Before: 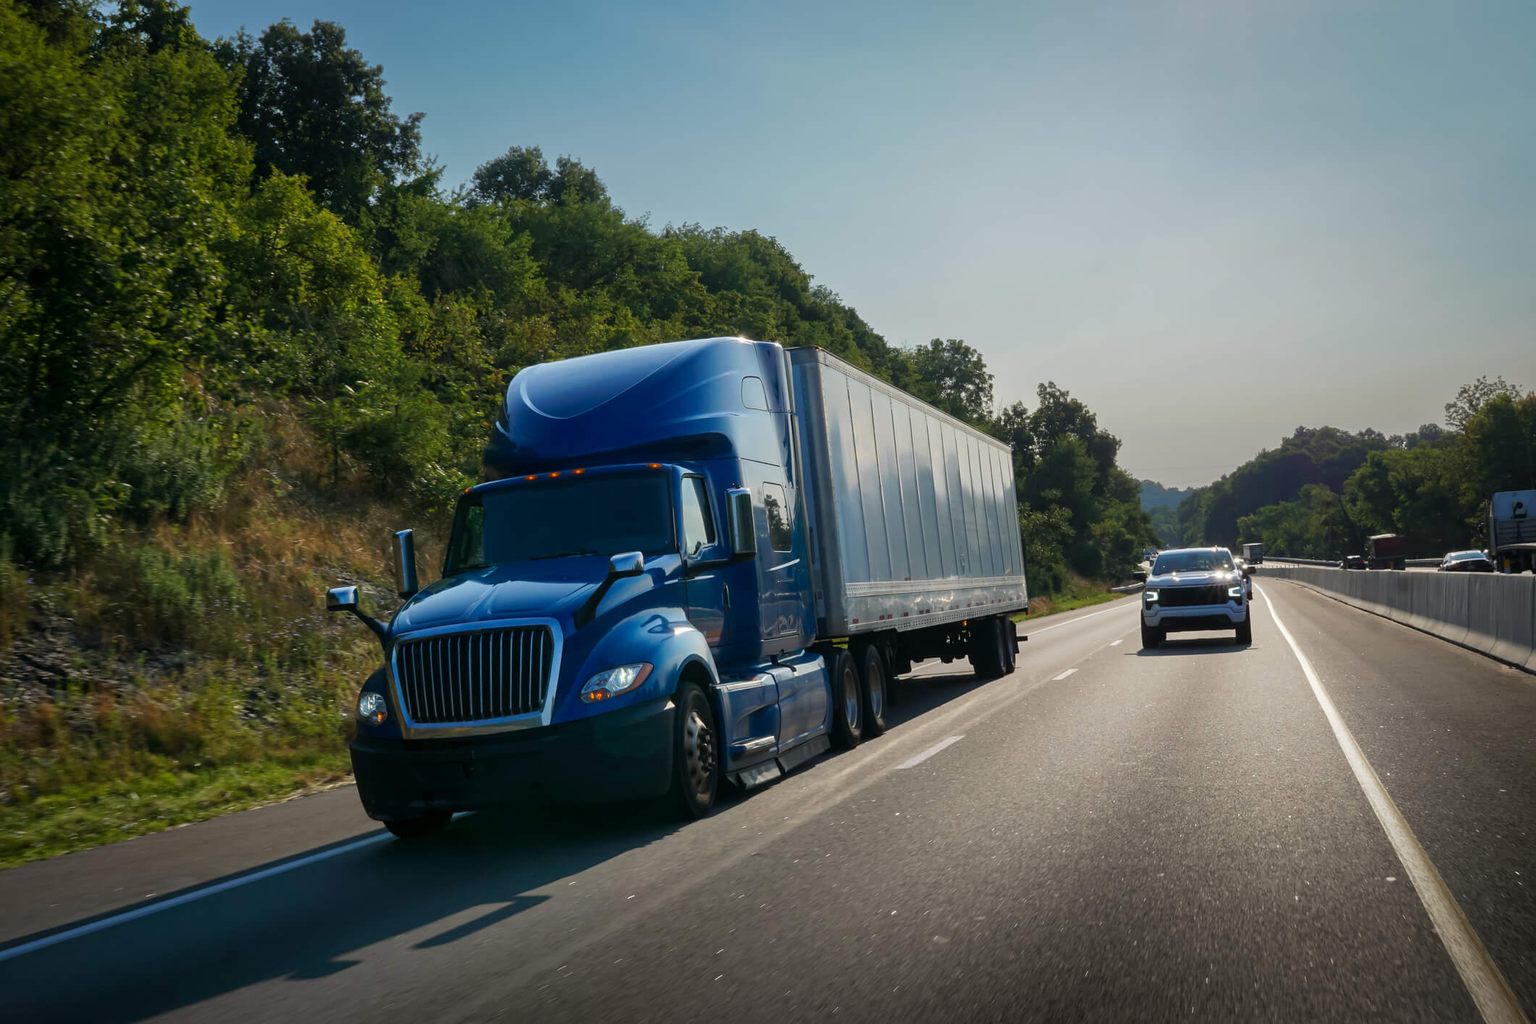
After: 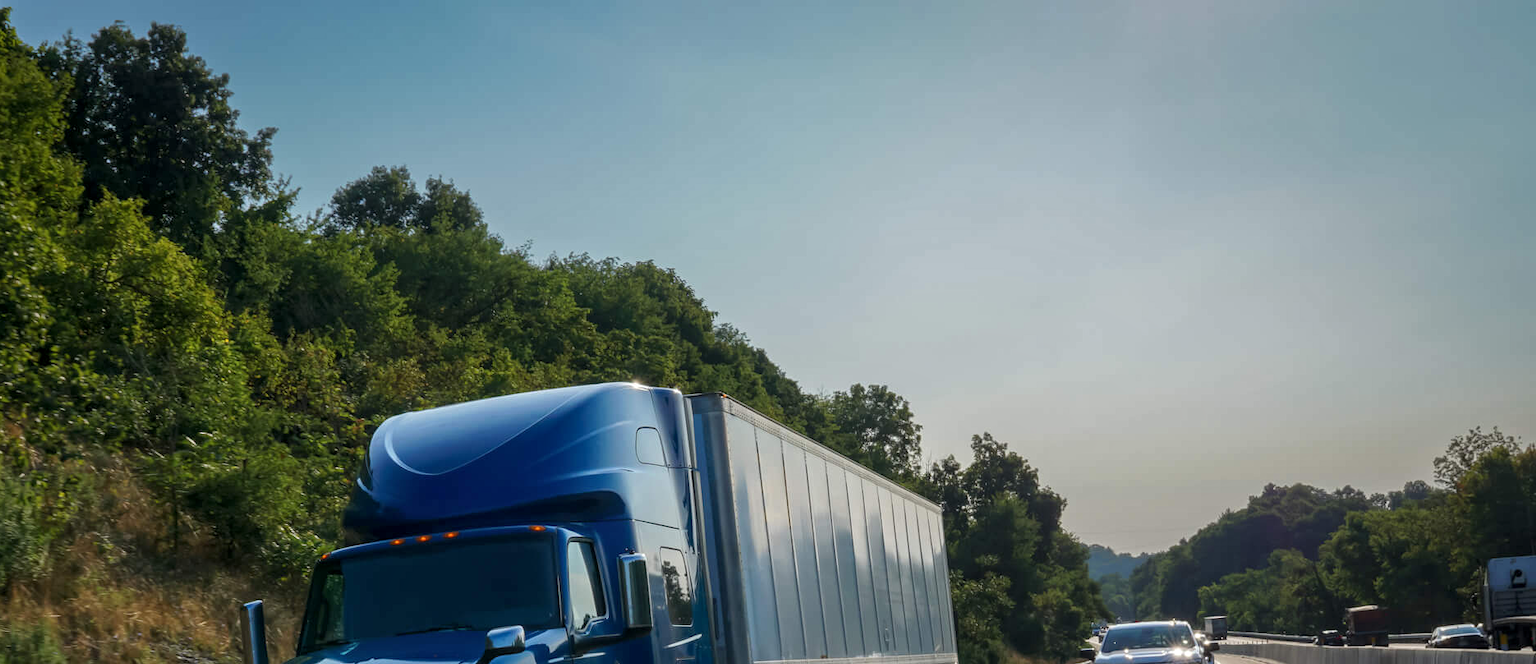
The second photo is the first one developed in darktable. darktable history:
white balance: red 1, blue 1
local contrast: on, module defaults
crop and rotate: left 11.812%, bottom 42.776%
fill light: on, module defaults
